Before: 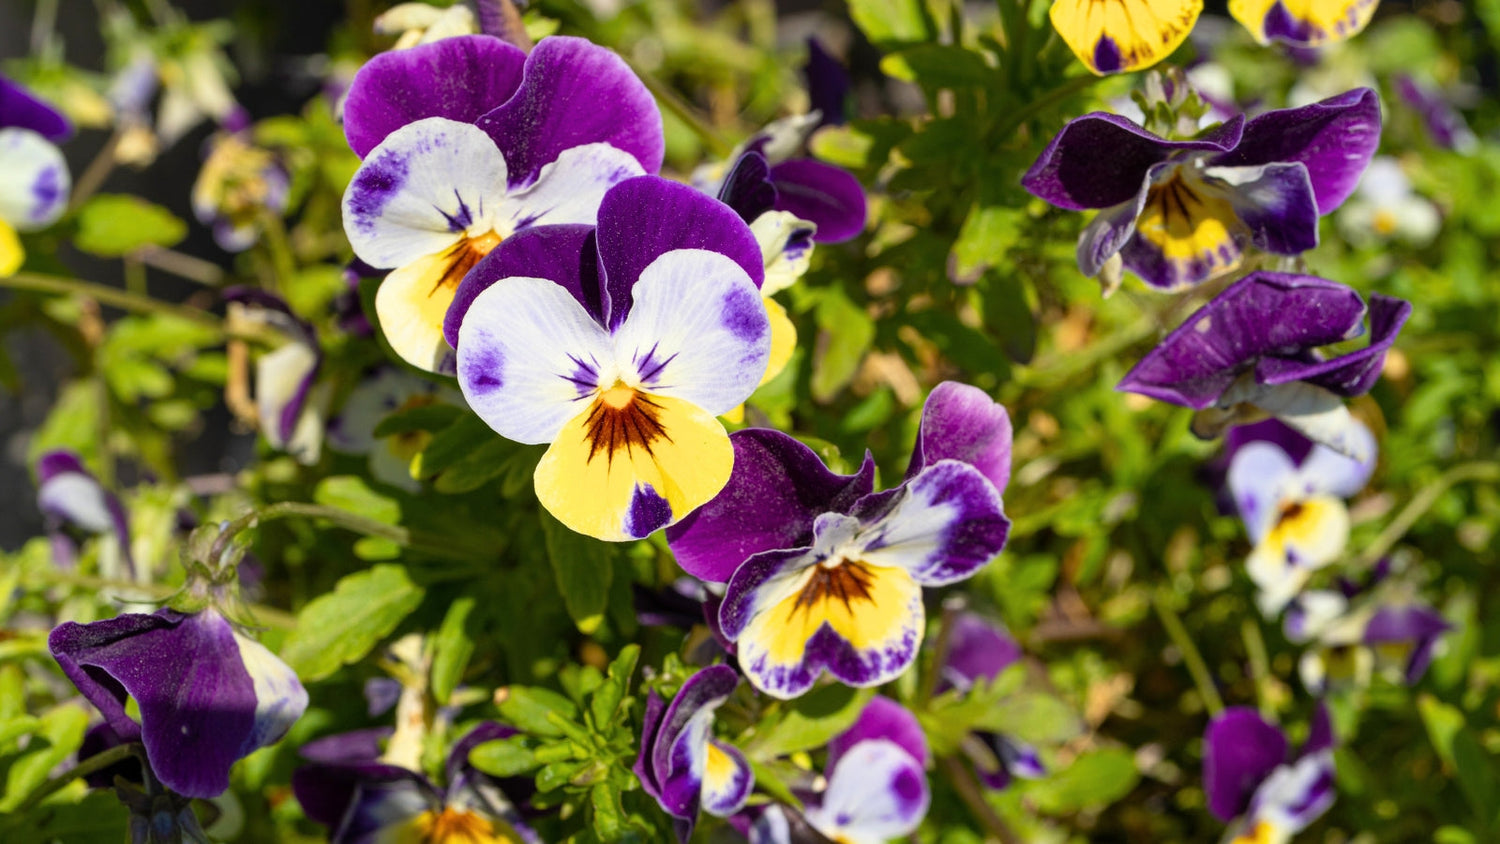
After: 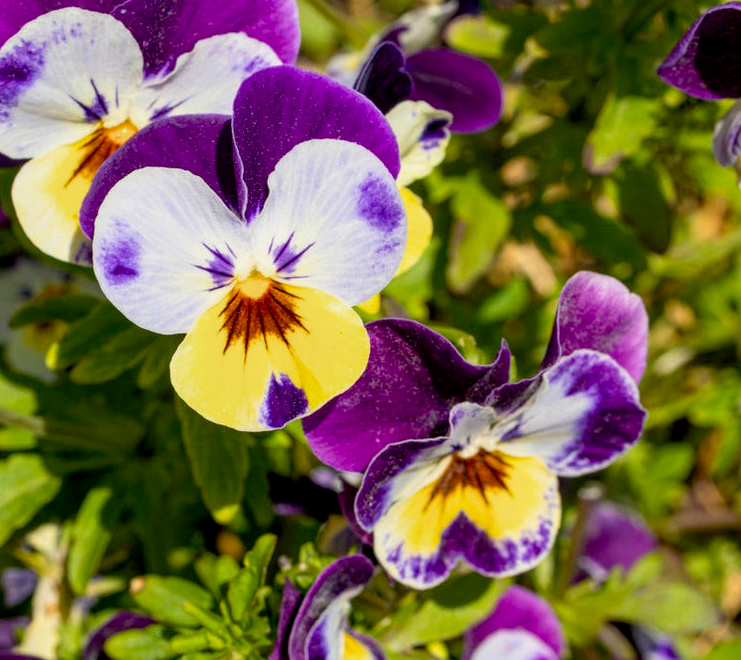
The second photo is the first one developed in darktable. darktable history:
local contrast: detail 109%
crop and rotate: angle 0.016°, left 24.326%, top 13.118%, right 26.263%, bottom 8.643%
contrast equalizer: octaves 7, y [[0.5 ×6], [0.5 ×6], [0.5, 0.5, 0.501, 0.545, 0.707, 0.863], [0 ×6], [0 ×6]], mix -0.995
exposure: black level correction 0.01, exposure 0.017 EV, compensate exposure bias true, compensate highlight preservation false
